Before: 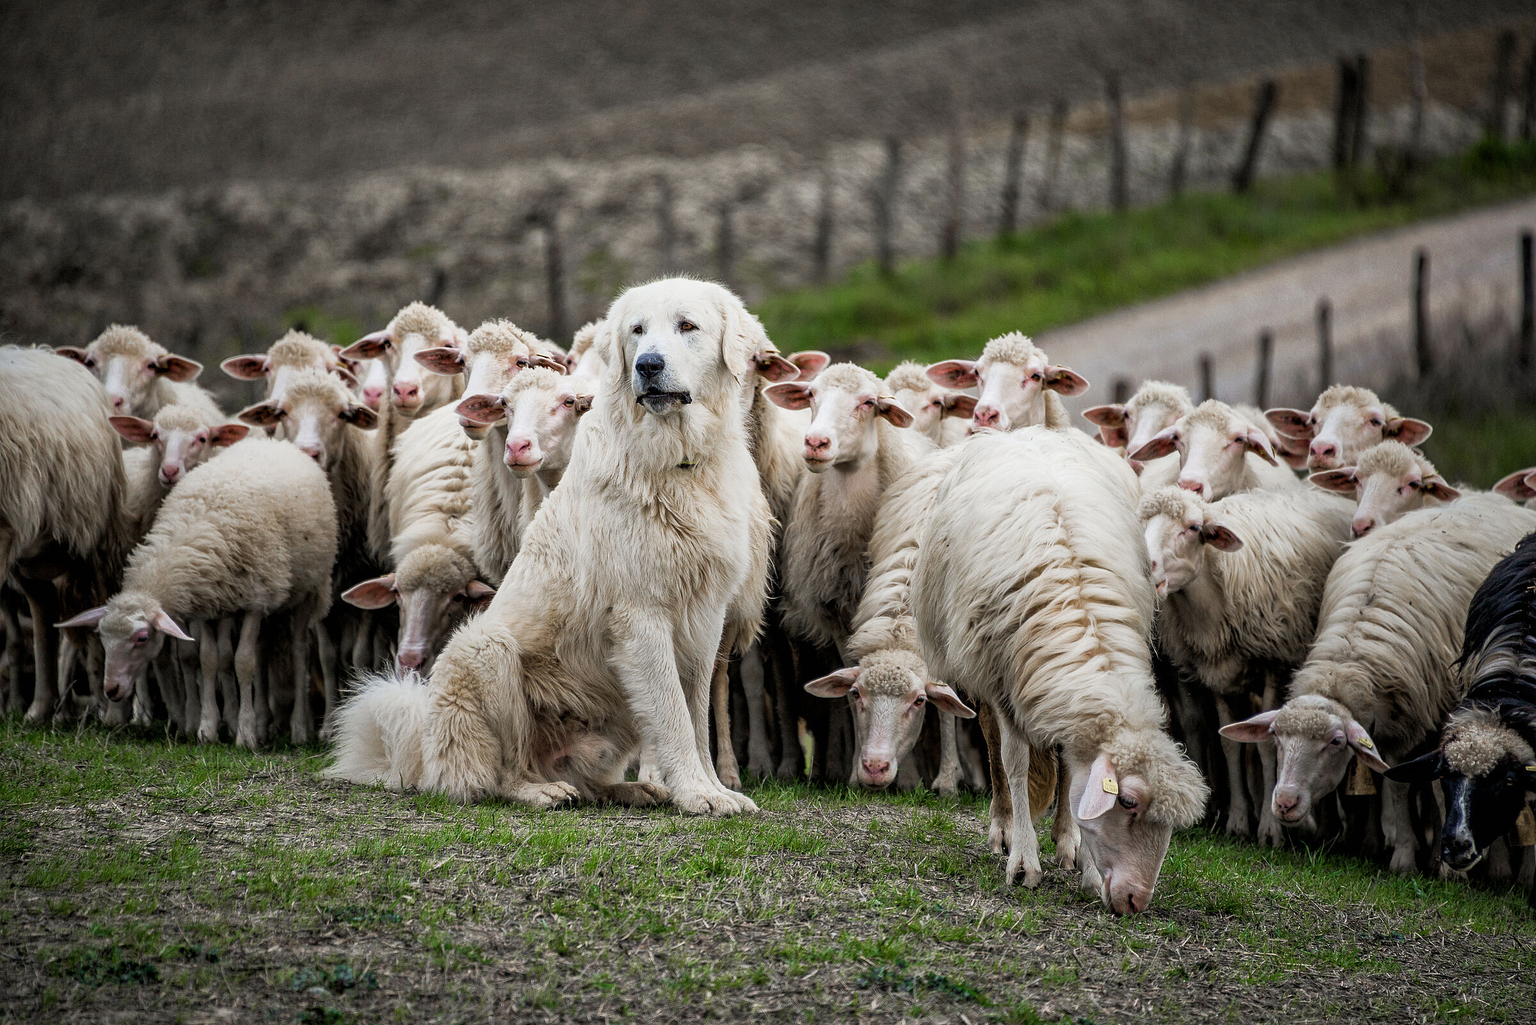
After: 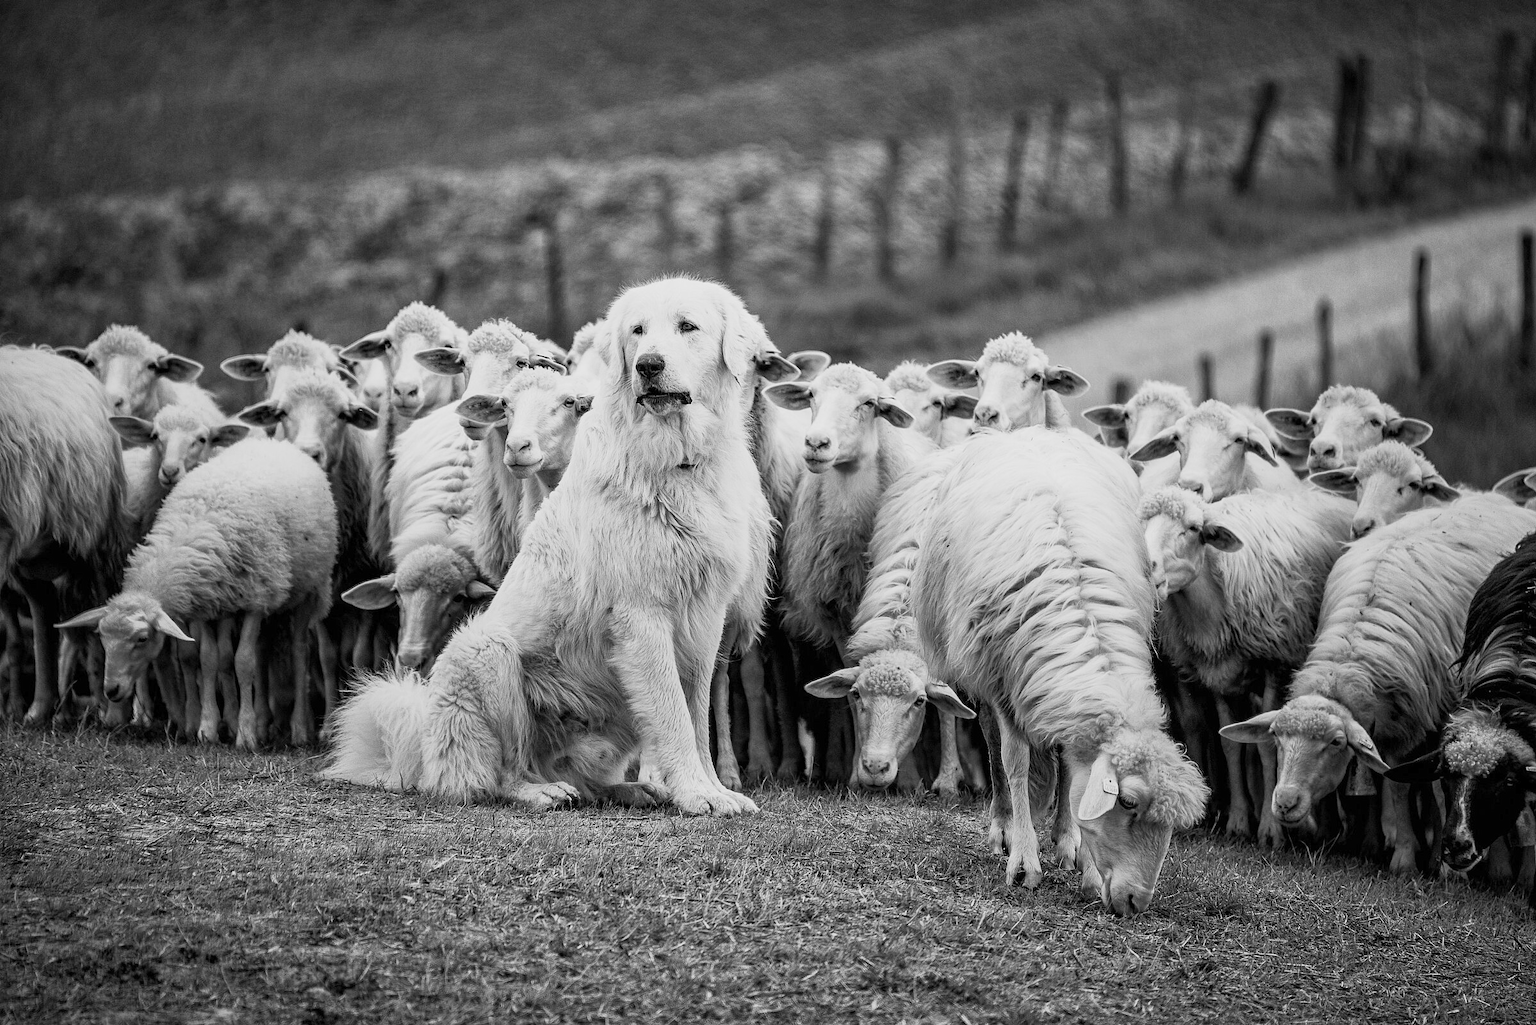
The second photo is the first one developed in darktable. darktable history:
monochrome: a -92.57, b 58.91
contrast brightness saturation: contrast 0.2, brightness 0.16, saturation 0.22
white balance: red 0.976, blue 1.04
